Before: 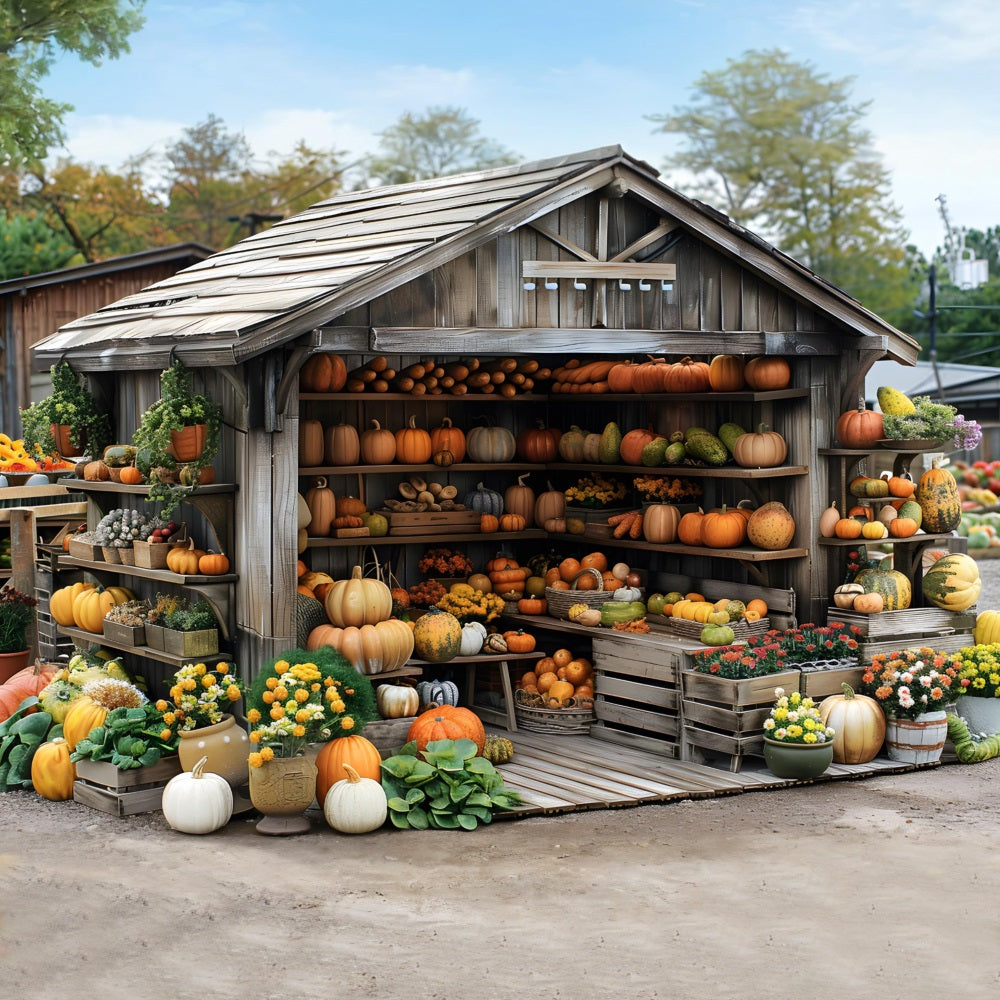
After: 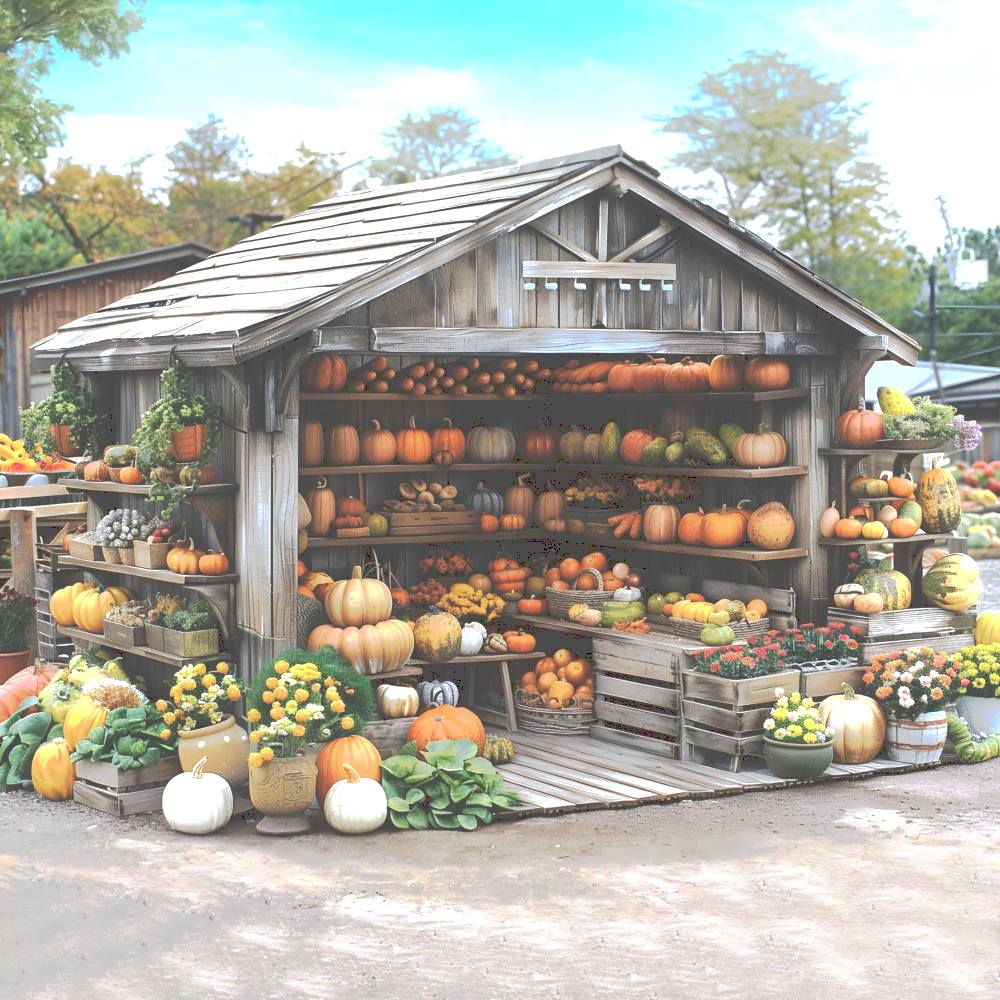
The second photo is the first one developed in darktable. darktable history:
tone curve: curves: ch0 [(0, 0) (0.003, 0.313) (0.011, 0.317) (0.025, 0.317) (0.044, 0.322) (0.069, 0.327) (0.1, 0.335) (0.136, 0.347) (0.177, 0.364) (0.224, 0.384) (0.277, 0.421) (0.335, 0.459) (0.399, 0.501) (0.468, 0.554) (0.543, 0.611) (0.623, 0.679) (0.709, 0.751) (0.801, 0.804) (0.898, 0.844) (1, 1)], preserve colors none
white balance: red 0.976, blue 1.04
exposure: exposure 0.766 EV, compensate highlight preservation false
